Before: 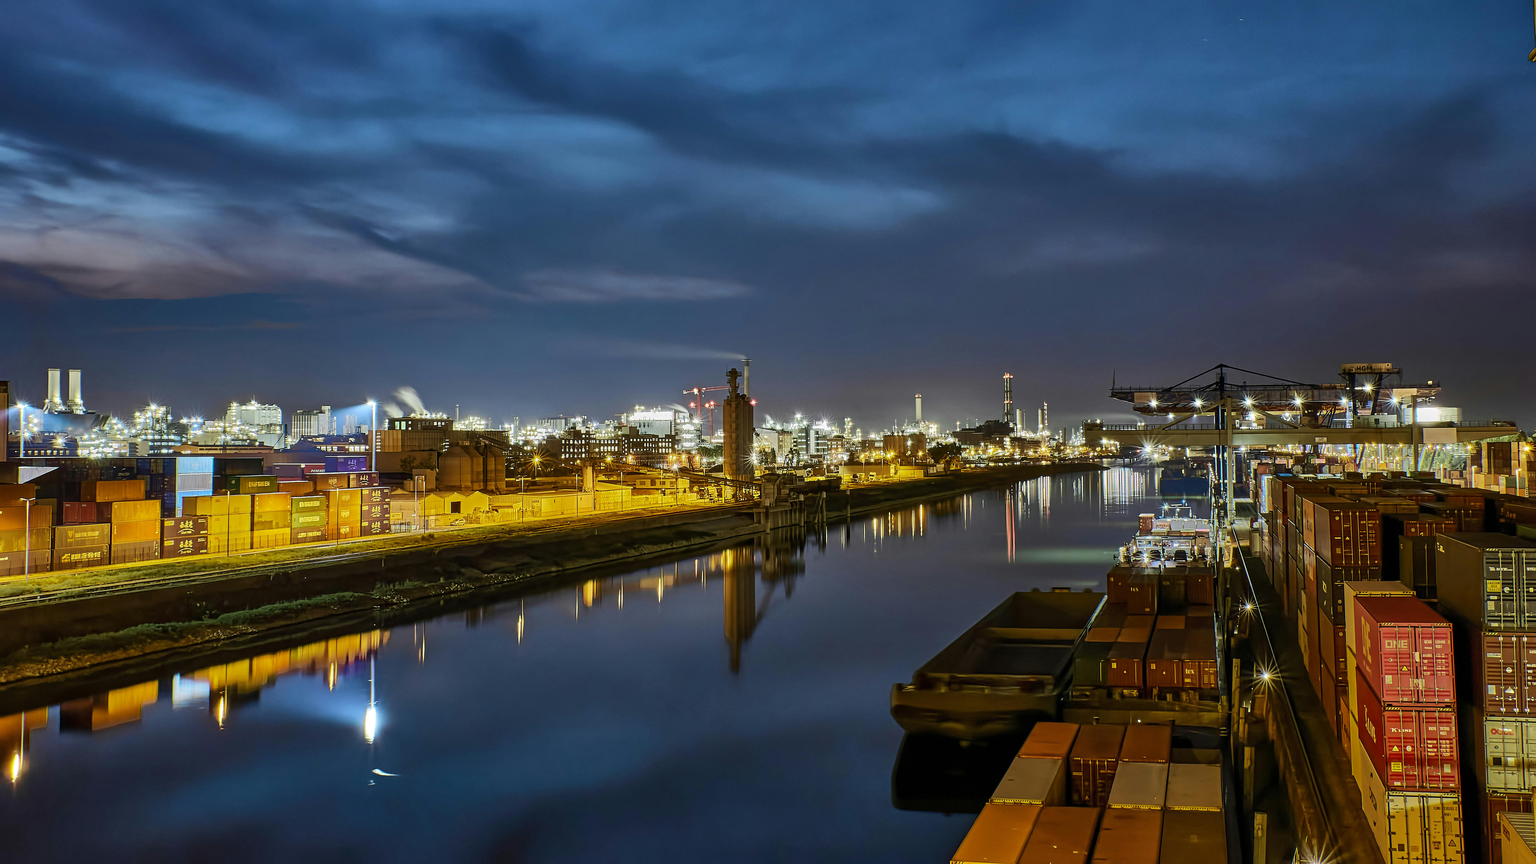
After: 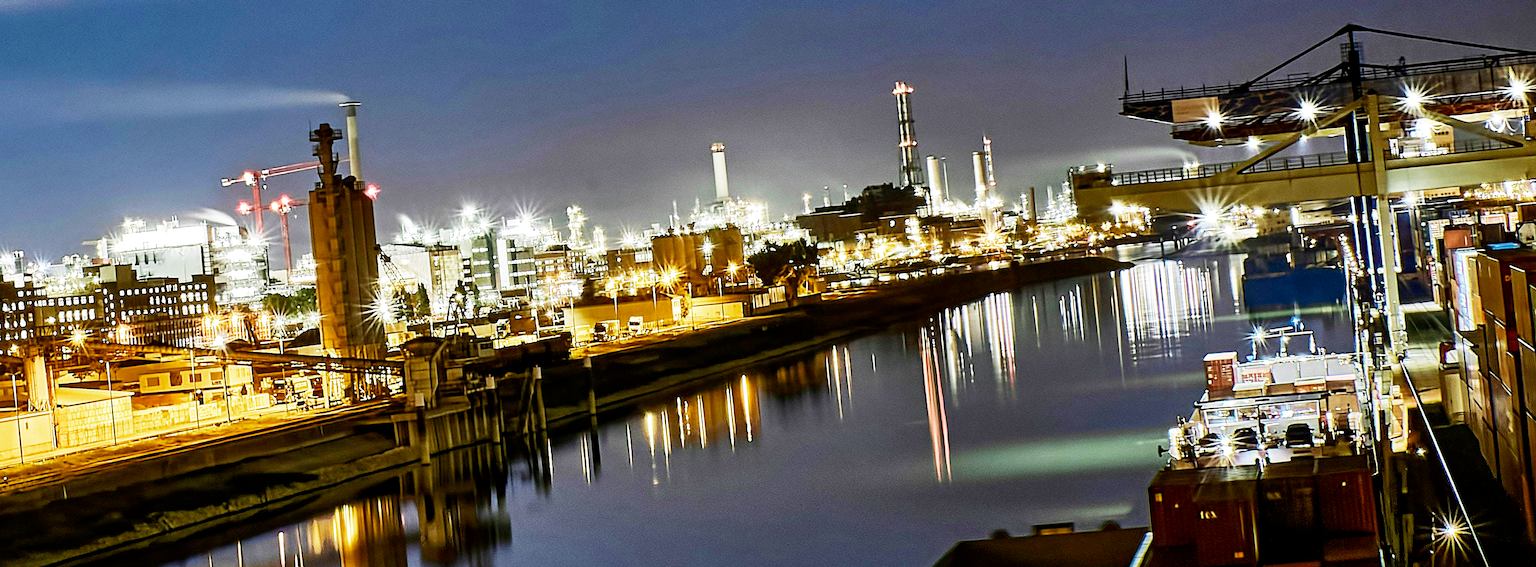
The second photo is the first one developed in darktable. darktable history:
rotate and perspective: rotation -5°, crop left 0.05, crop right 0.952, crop top 0.11, crop bottom 0.89
crop: left 36.607%, top 34.735%, right 13.146%, bottom 30.611%
filmic rgb: middle gray luminance 10%, black relative exposure -8.61 EV, white relative exposure 3.3 EV, threshold 6 EV, target black luminance 0%, hardness 5.2, latitude 44.69%, contrast 1.302, highlights saturation mix 5%, shadows ↔ highlights balance 24.64%, add noise in highlights 0, preserve chrominance no, color science v3 (2019), use custom middle-gray values true, iterations of high-quality reconstruction 0, contrast in highlights soft, enable highlight reconstruction true
